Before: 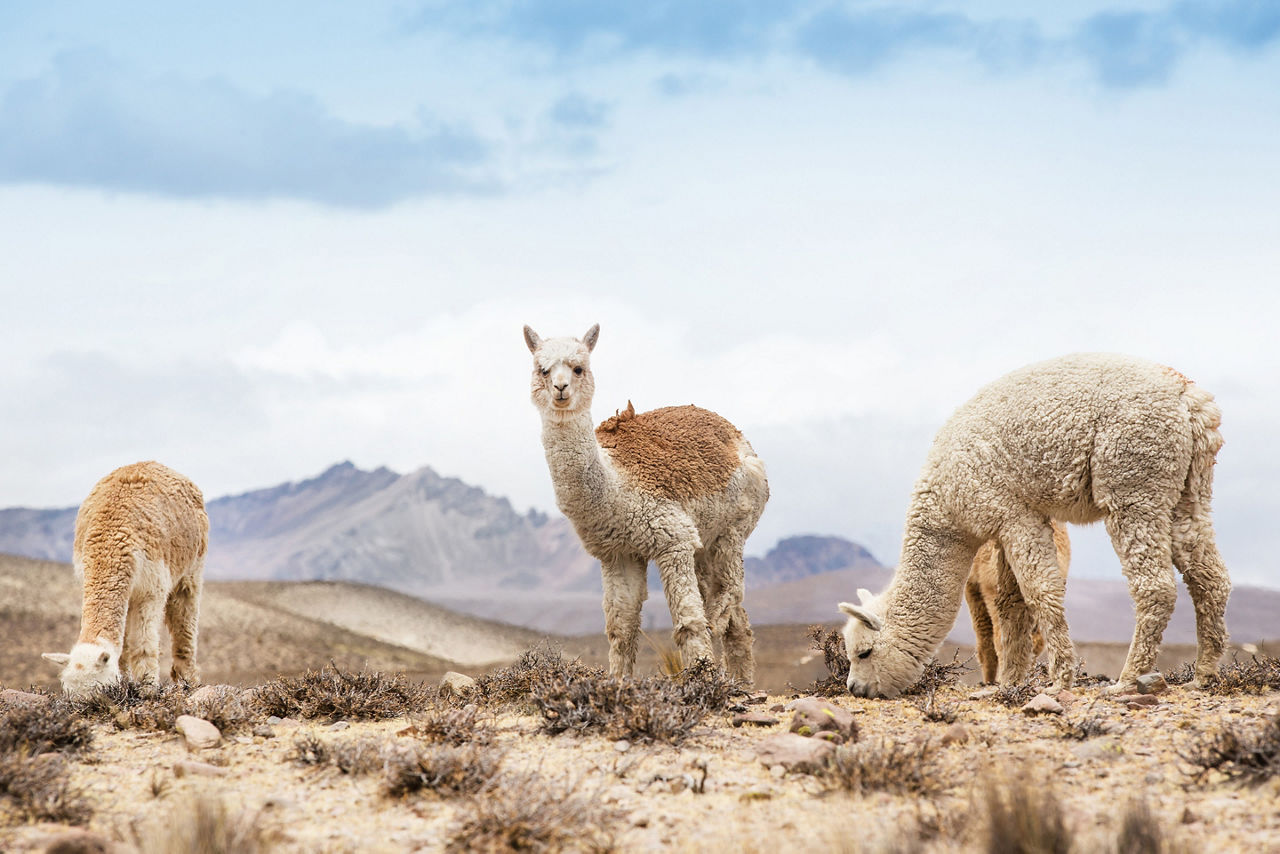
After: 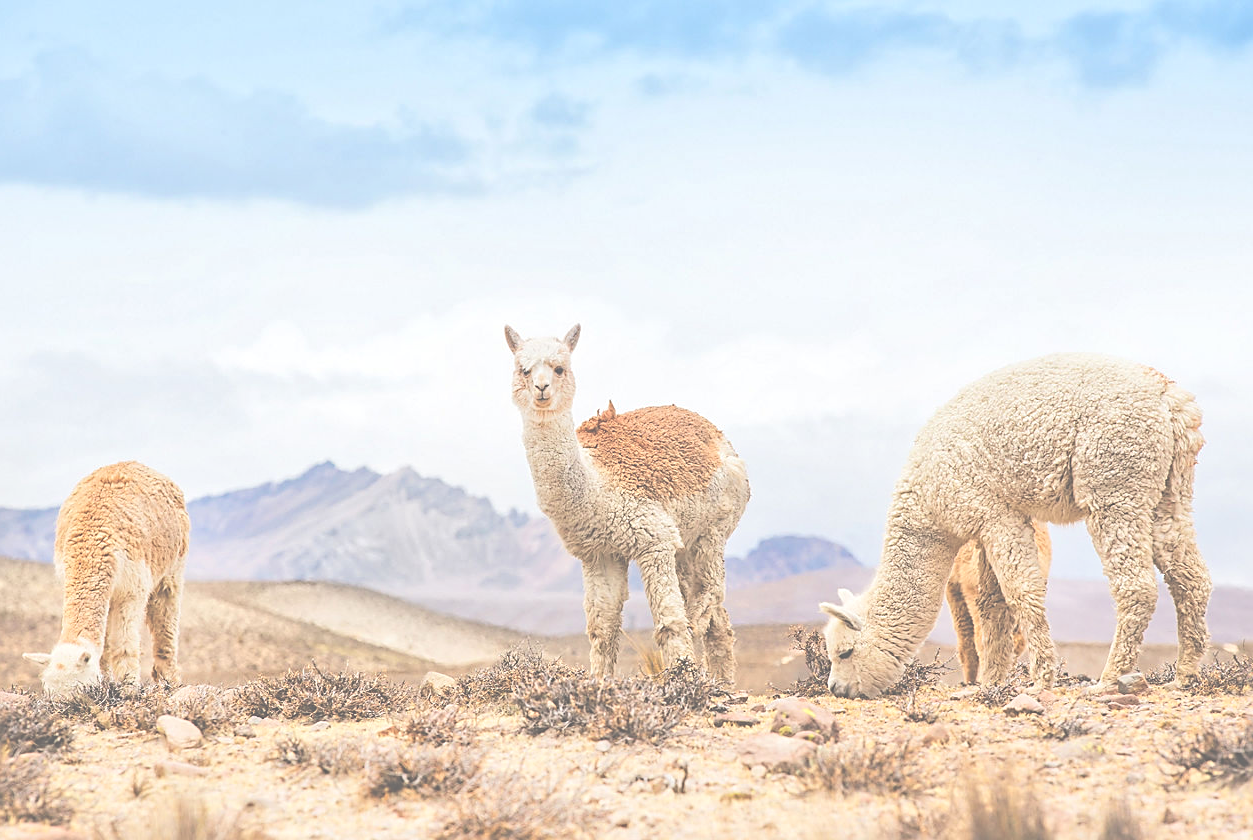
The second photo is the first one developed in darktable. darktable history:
tone equalizer: -7 EV 0.147 EV, -6 EV 0.564 EV, -5 EV 1.17 EV, -4 EV 1.3 EV, -3 EV 1.13 EV, -2 EV 0.6 EV, -1 EV 0.147 EV, edges refinement/feathering 500, mask exposure compensation -1.57 EV, preserve details guided filter
crop and rotate: left 1.549%, right 0.511%, bottom 1.528%
sharpen: on, module defaults
exposure: black level correction -0.062, exposure -0.049 EV, compensate exposure bias true, compensate highlight preservation false
